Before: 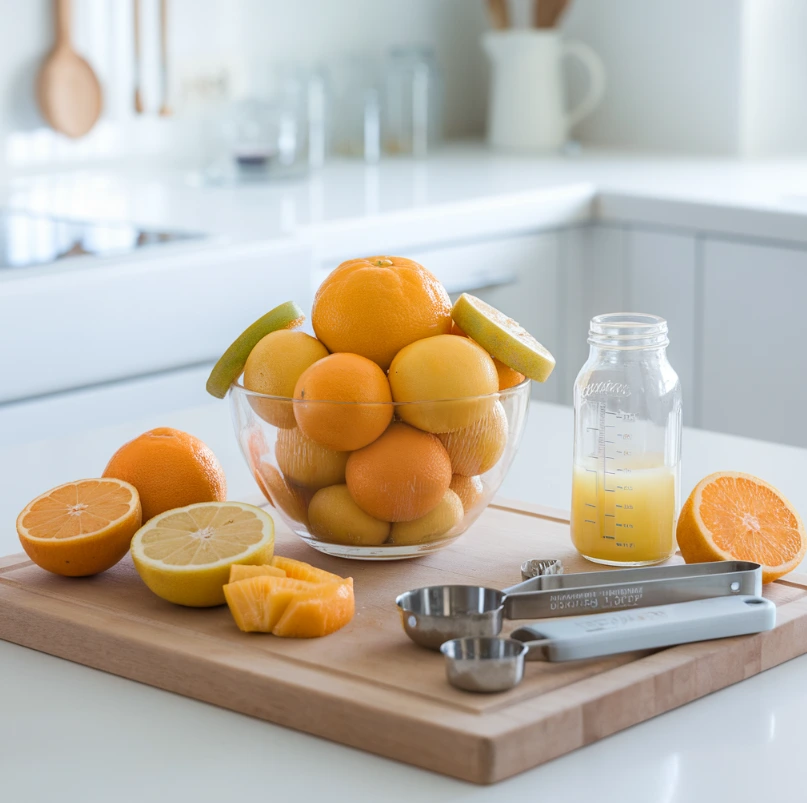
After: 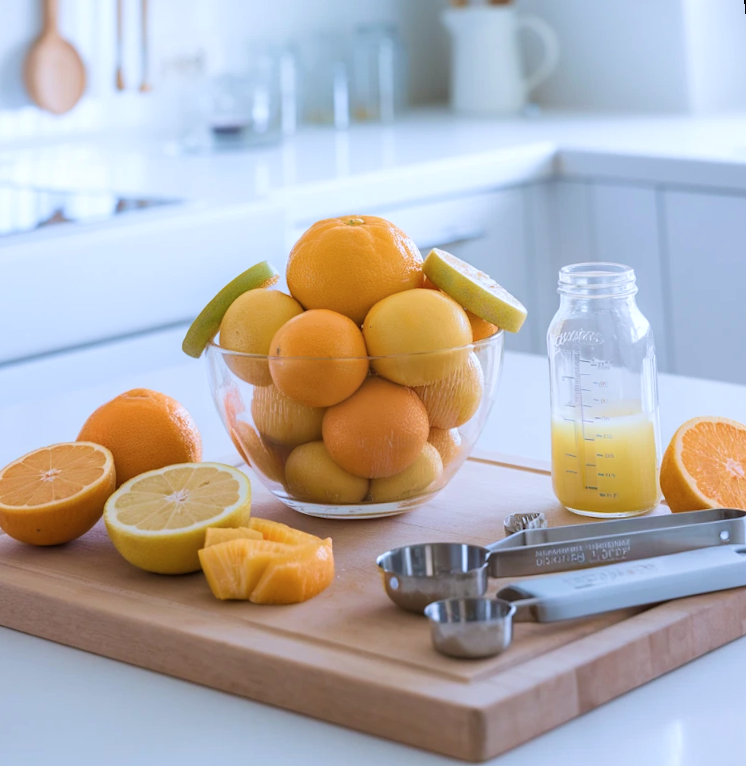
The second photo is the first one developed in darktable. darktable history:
white balance: red 0.98, blue 1.034
color calibration: illuminant as shot in camera, x 0.358, y 0.373, temperature 4628.91 K
velvia: on, module defaults
rotate and perspective: rotation -1.68°, lens shift (vertical) -0.146, crop left 0.049, crop right 0.912, crop top 0.032, crop bottom 0.96
